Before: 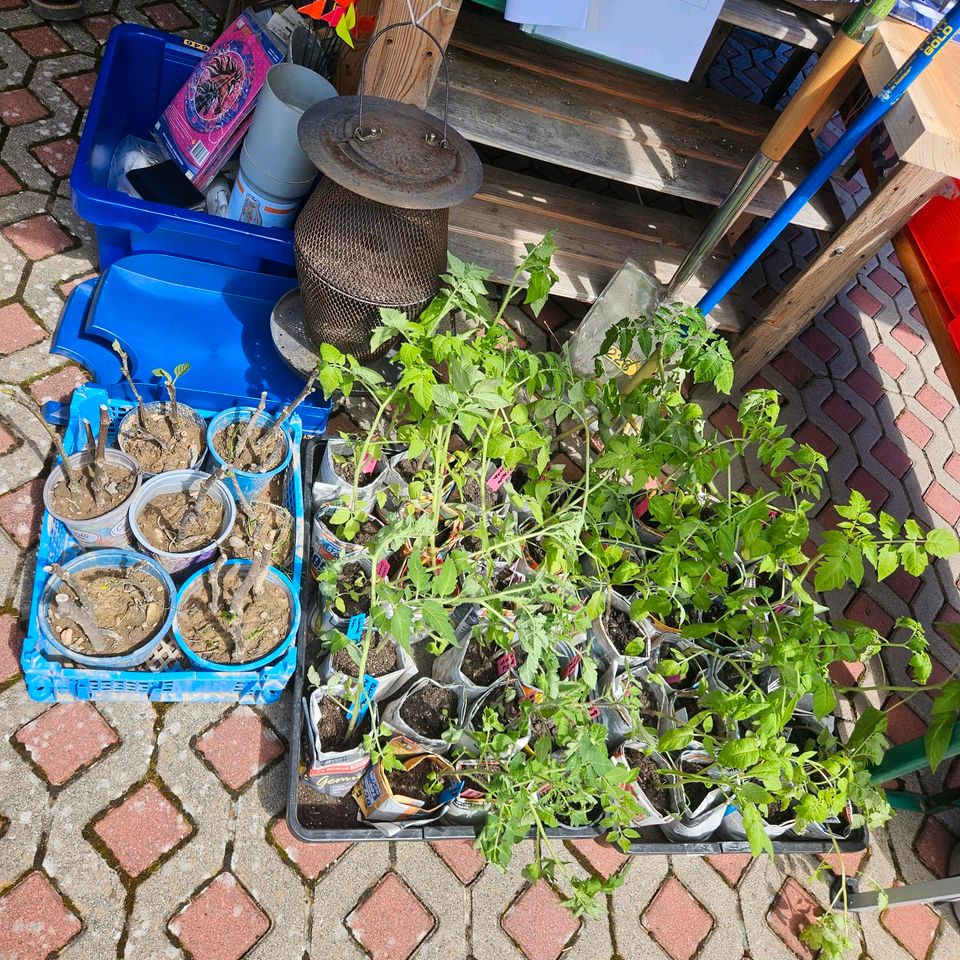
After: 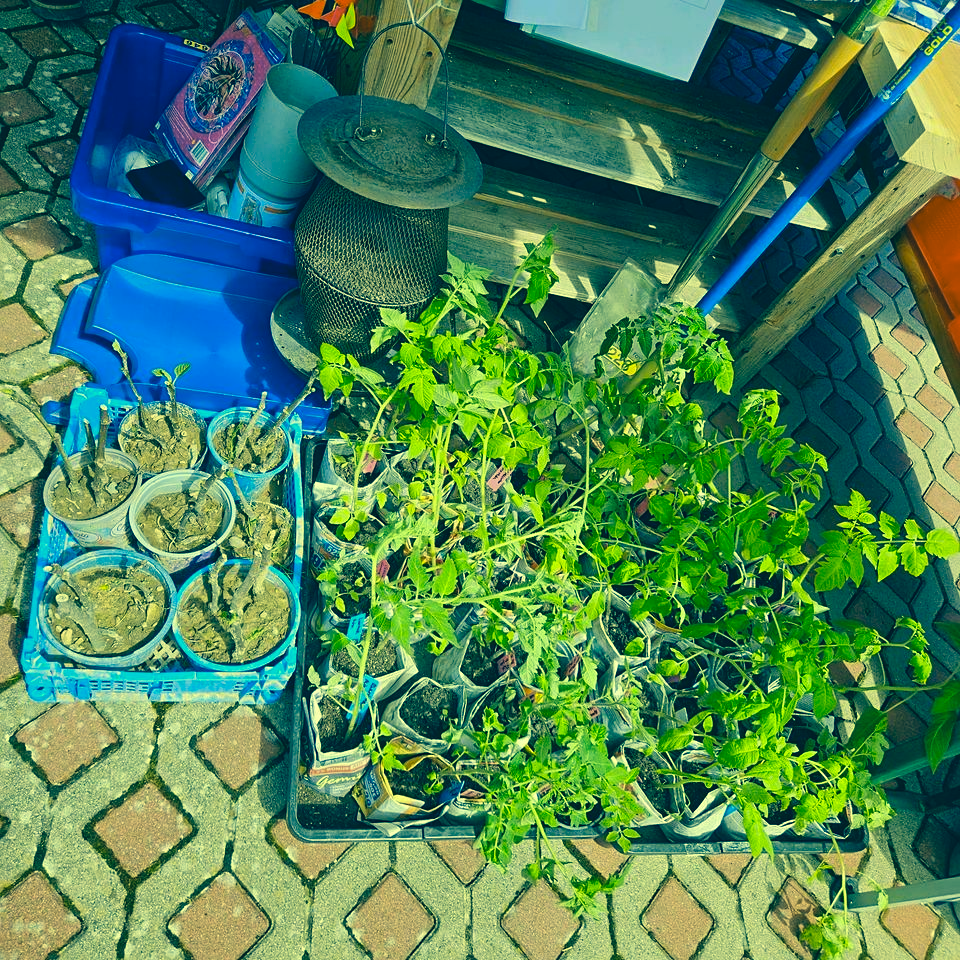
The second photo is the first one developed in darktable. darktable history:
color correction: highlights a* -15.22, highlights b* 39.53, shadows a* -39.21, shadows b* -25.93
sharpen: amount 0.213
